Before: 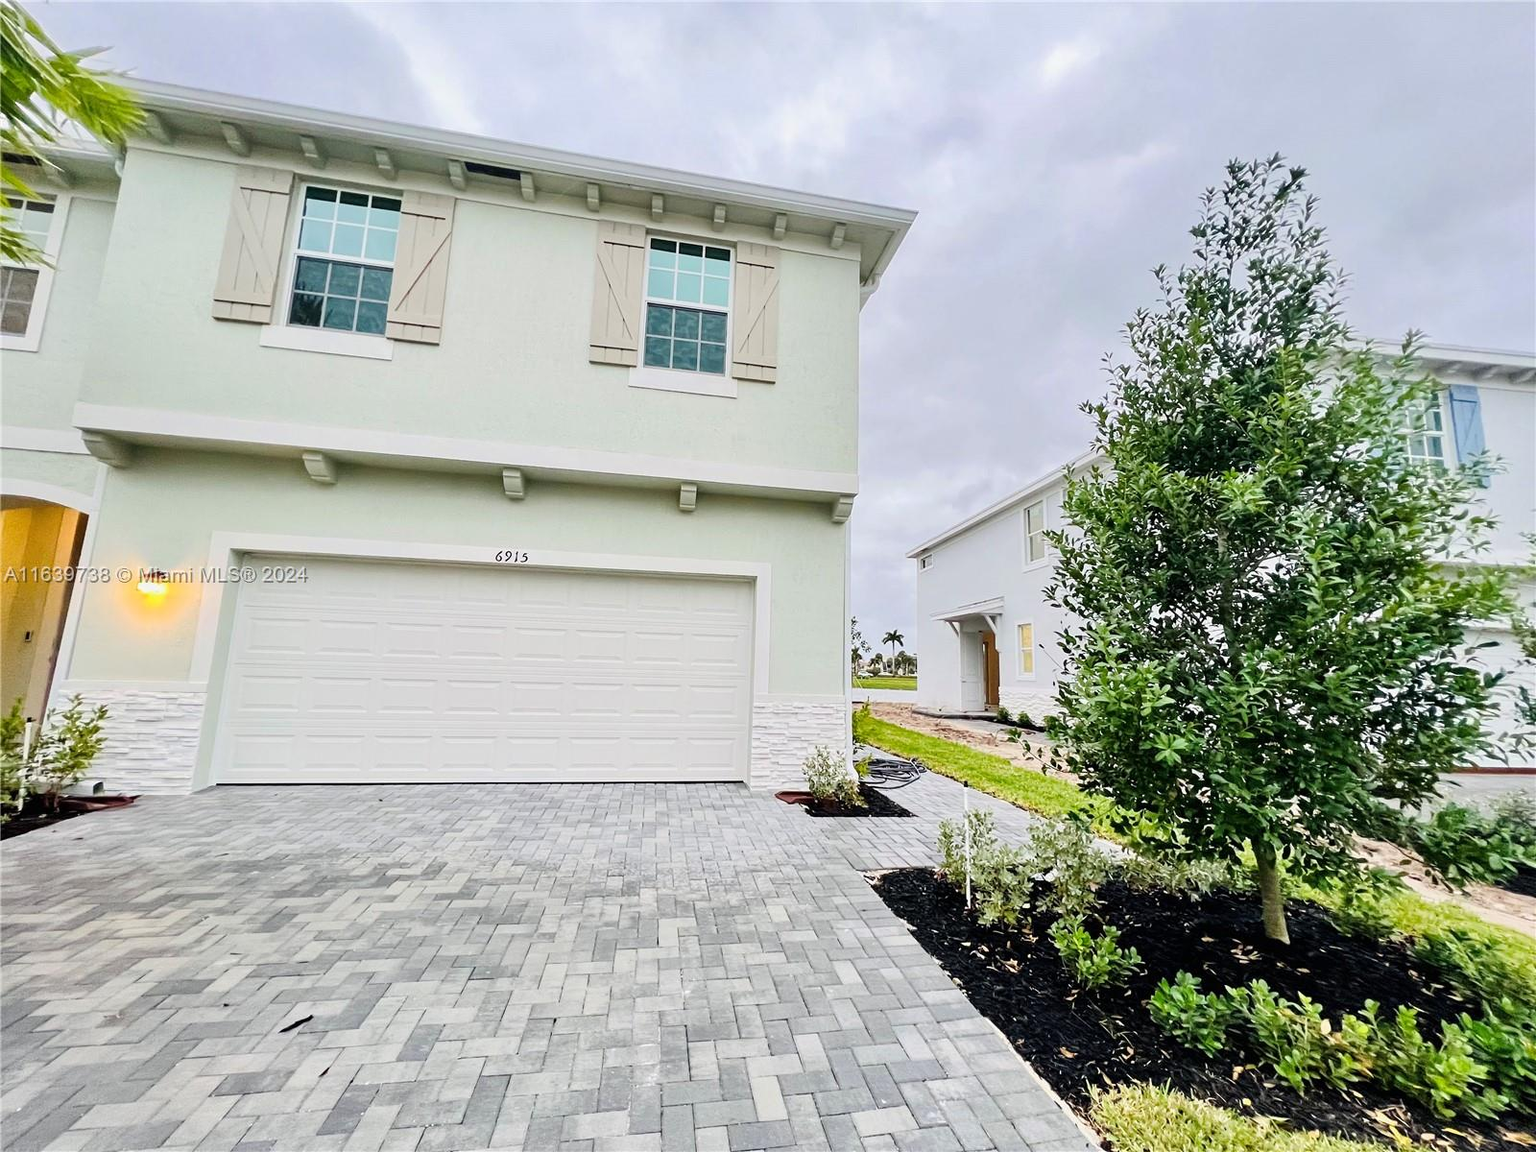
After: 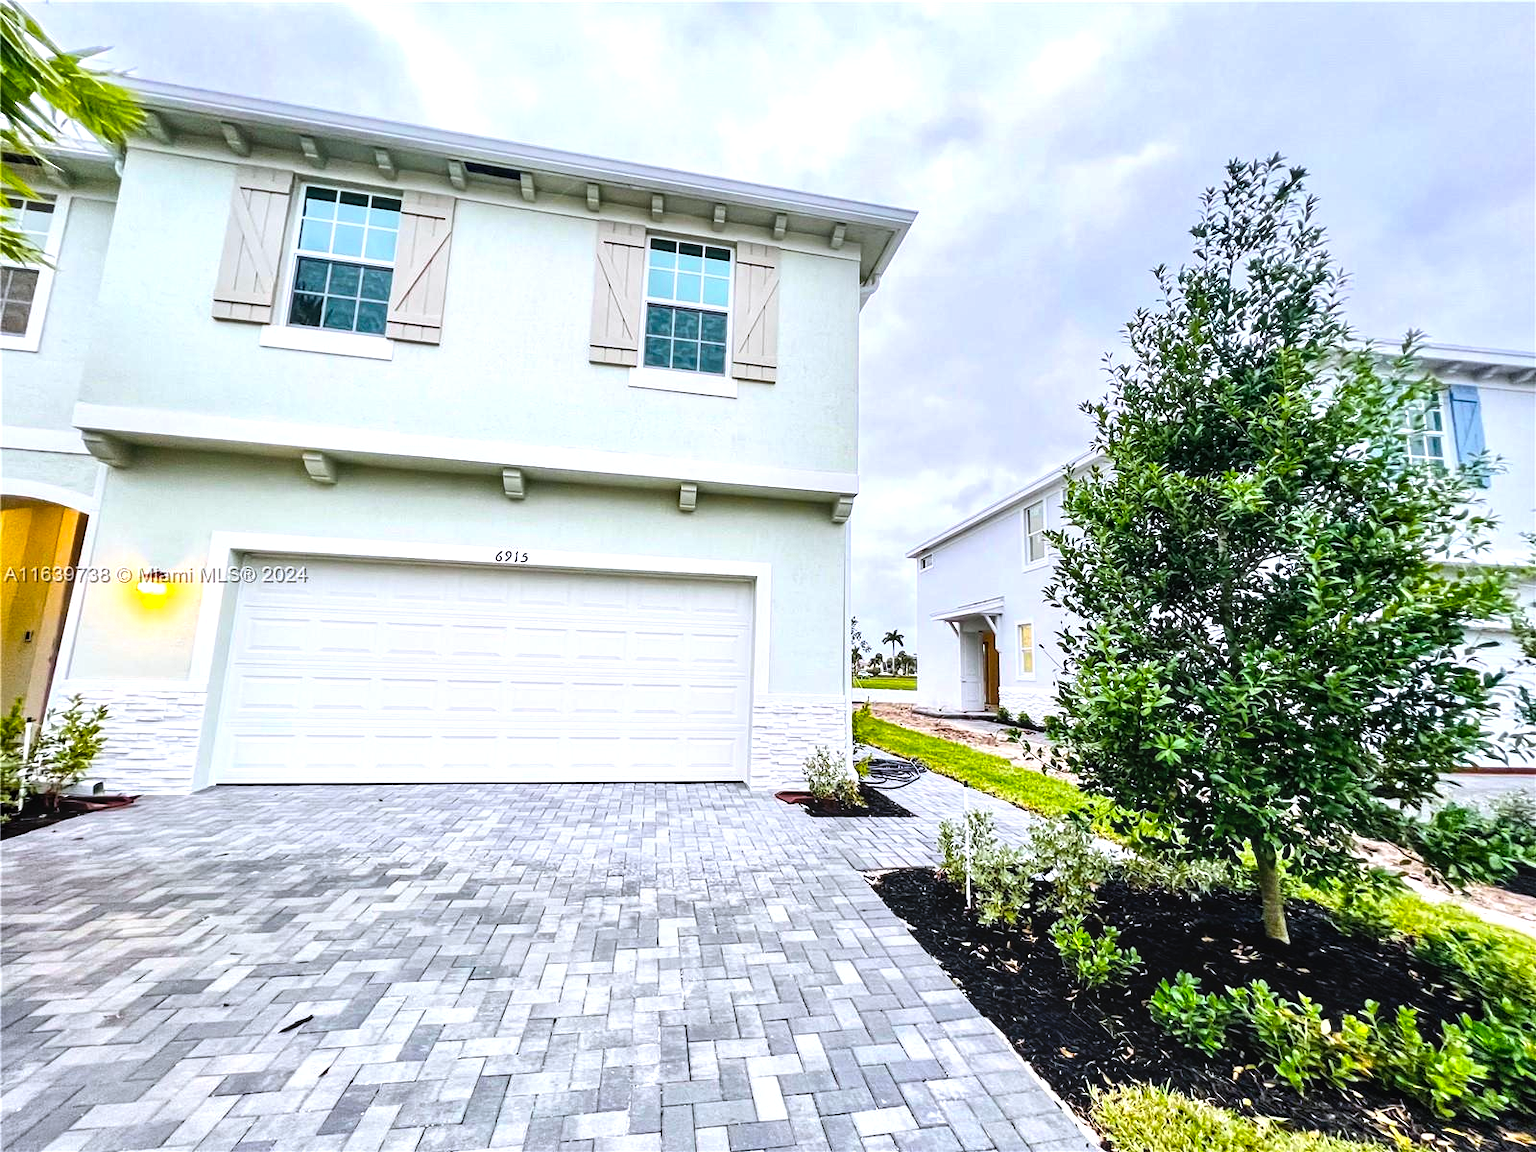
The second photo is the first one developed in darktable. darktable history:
color balance rgb: perceptual saturation grading › global saturation 29.375%, perceptual brilliance grading › highlights 15.508%, perceptual brilliance grading › mid-tones 6.095%, perceptual brilliance grading › shadows -15.704%, global vibrance 9.908%
color calibration: illuminant as shot in camera, x 0.358, y 0.373, temperature 4628.91 K
local contrast: on, module defaults
